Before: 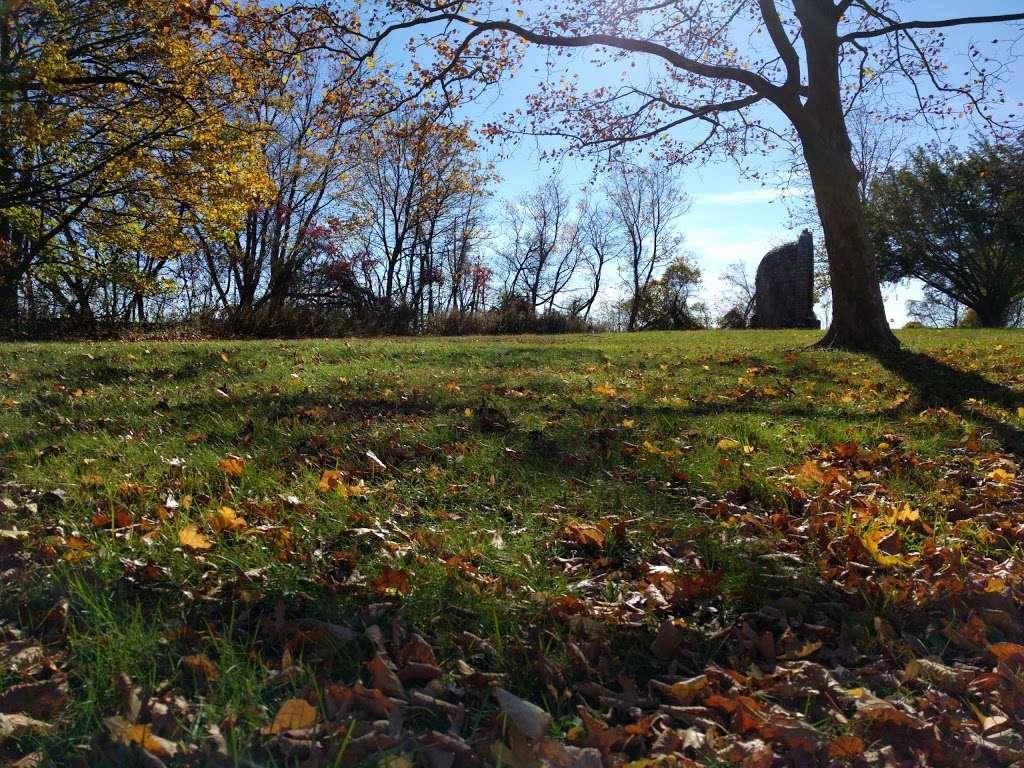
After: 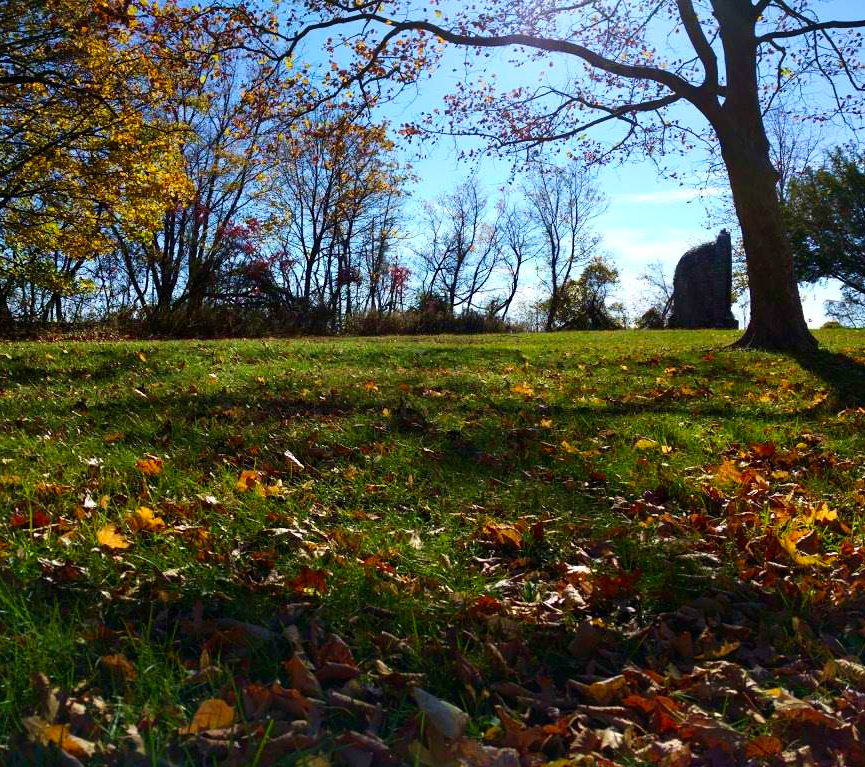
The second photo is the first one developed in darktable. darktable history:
velvia: on, module defaults
crop: left 8.072%, right 7.449%
contrast brightness saturation: contrast 0.166, saturation 0.317
